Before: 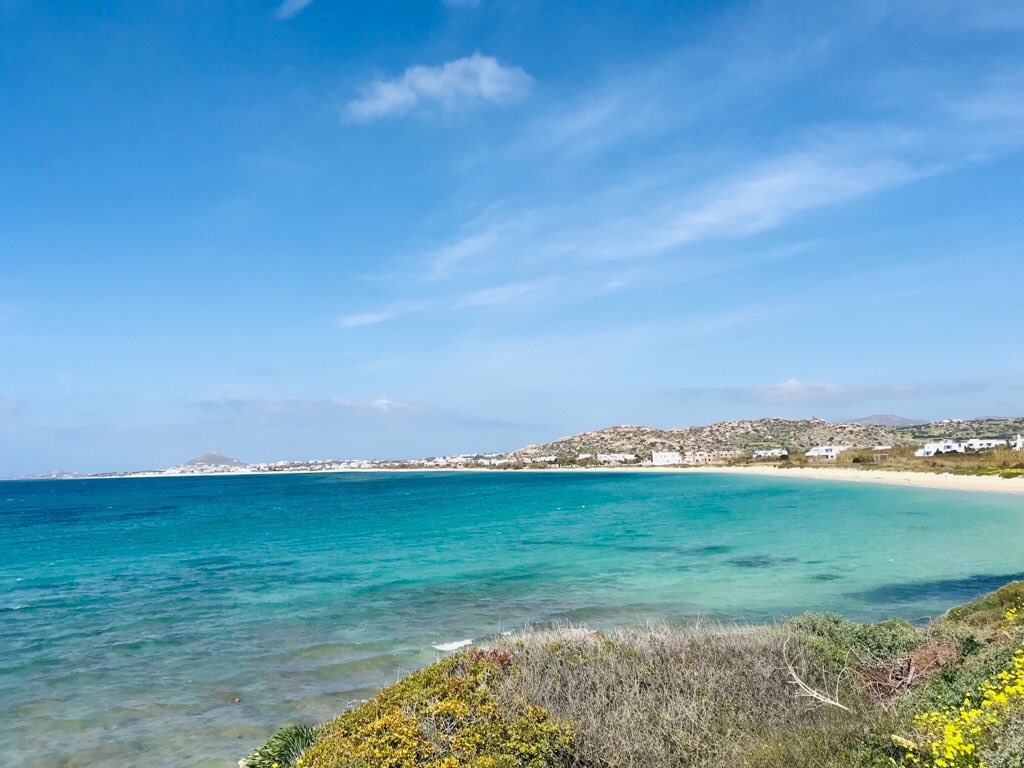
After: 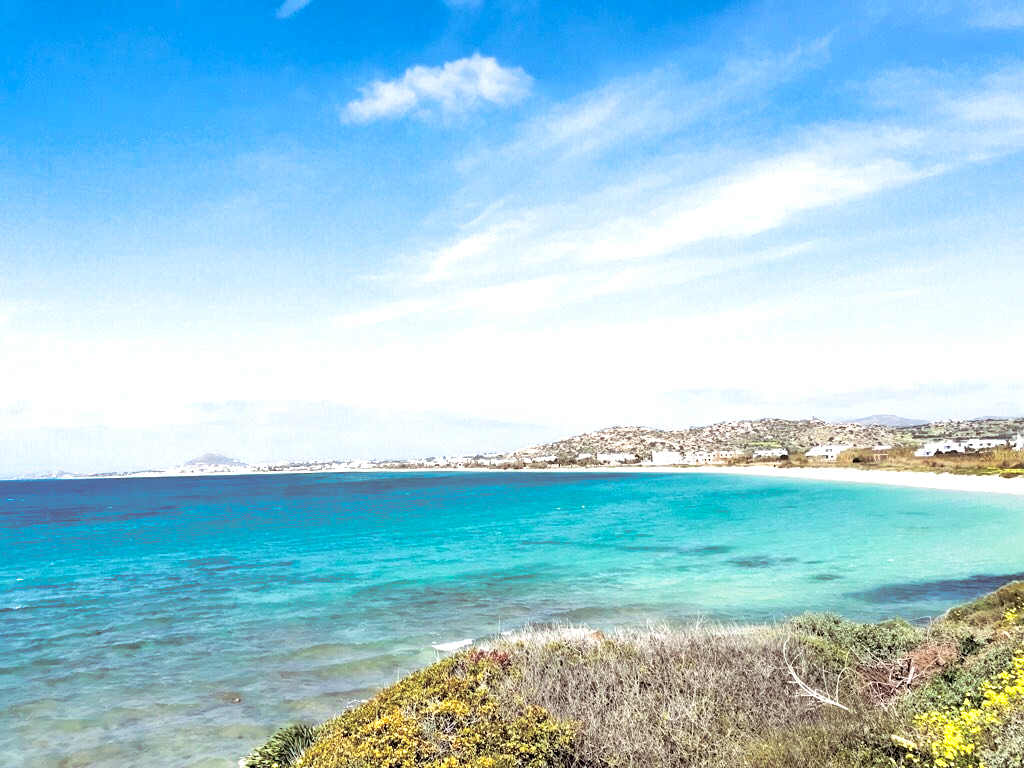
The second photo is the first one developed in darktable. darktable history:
exposure: black level correction 0.012, exposure 0.7 EV, compensate exposure bias true, compensate highlight preservation false
split-toning: shadows › saturation 0.24, highlights › hue 54°, highlights › saturation 0.24
